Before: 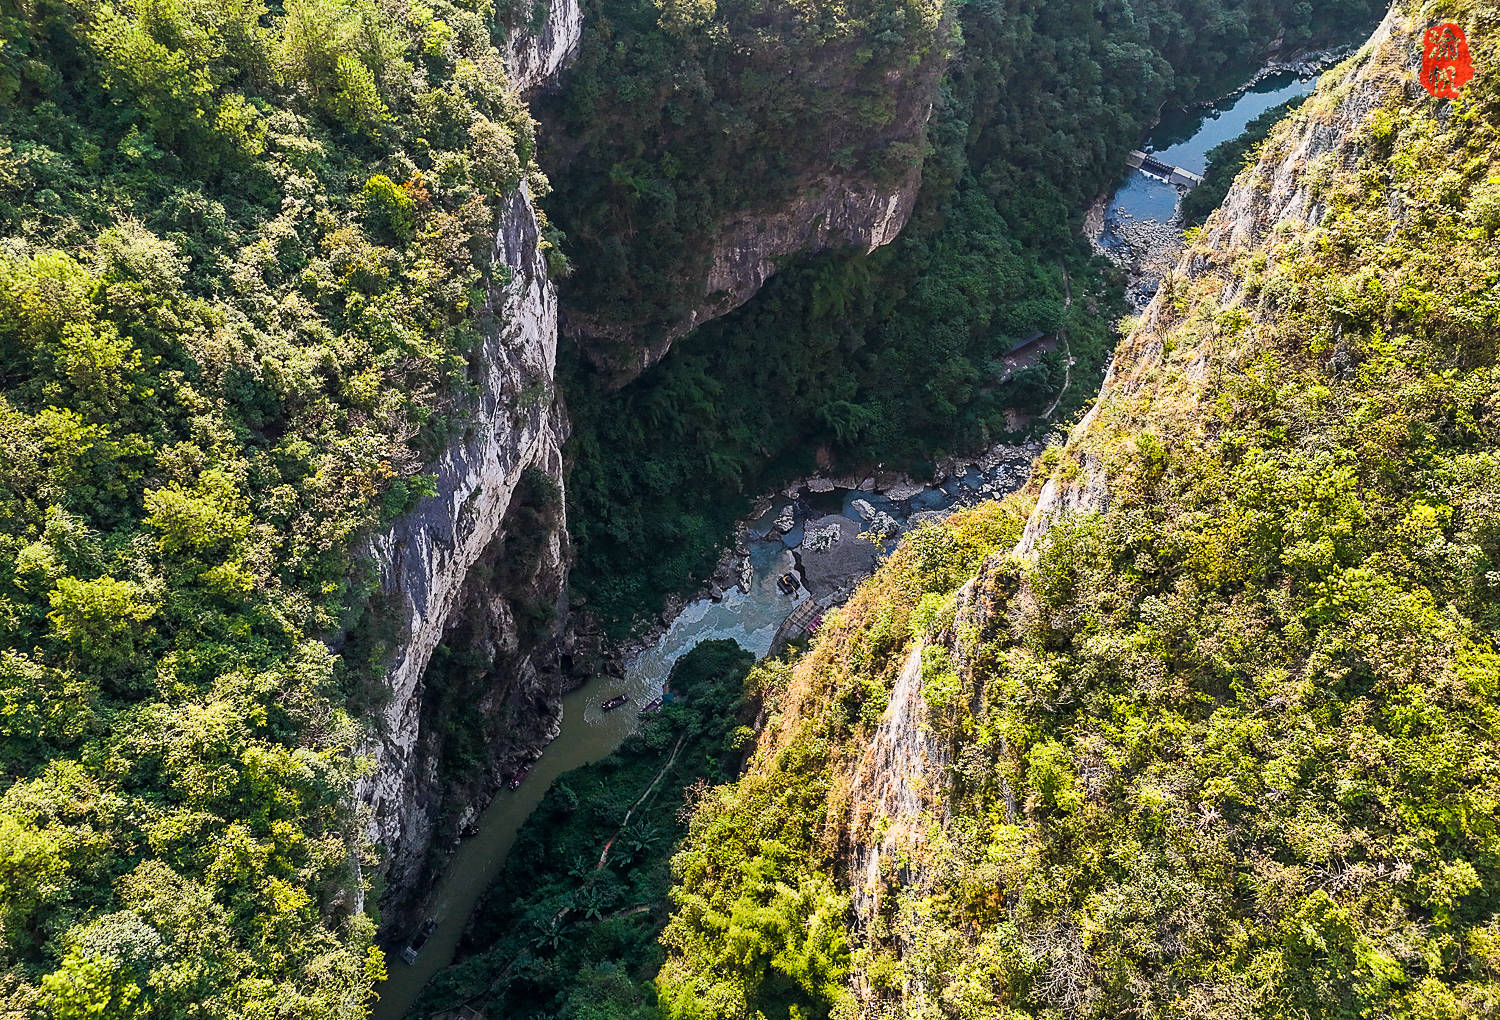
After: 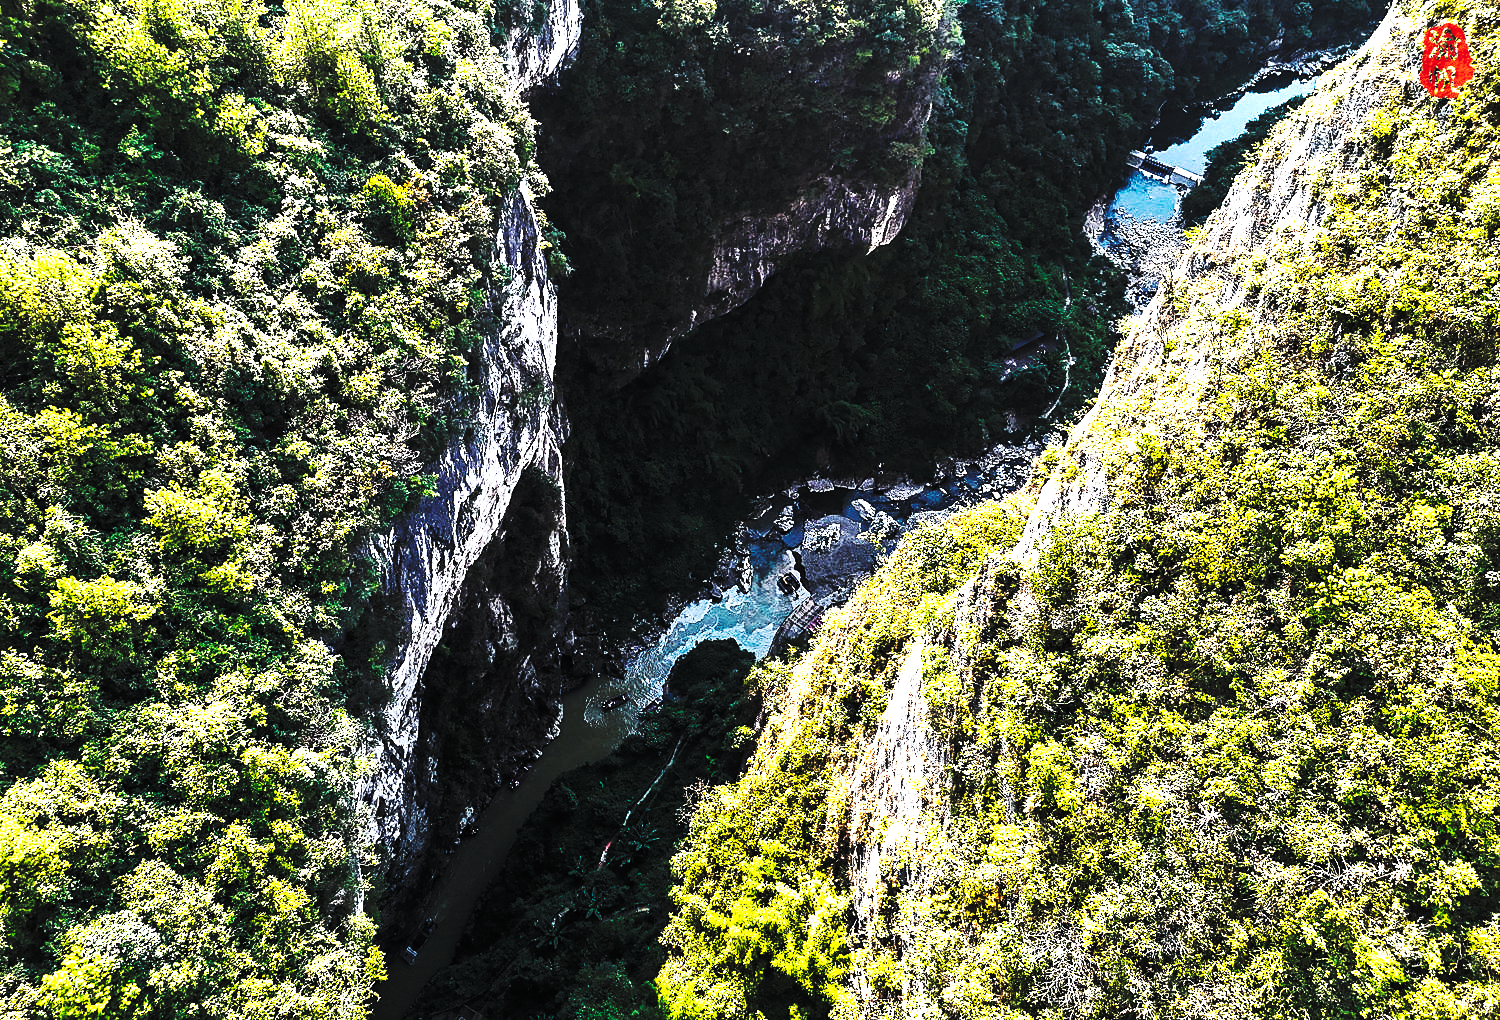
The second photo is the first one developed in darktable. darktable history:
levels: levels [0.101, 0.578, 0.953]
white balance: red 0.925, blue 1.046
base curve: curves: ch0 [(0, 0.015) (0.085, 0.116) (0.134, 0.298) (0.19, 0.545) (0.296, 0.764) (0.599, 0.982) (1, 1)], preserve colors none
